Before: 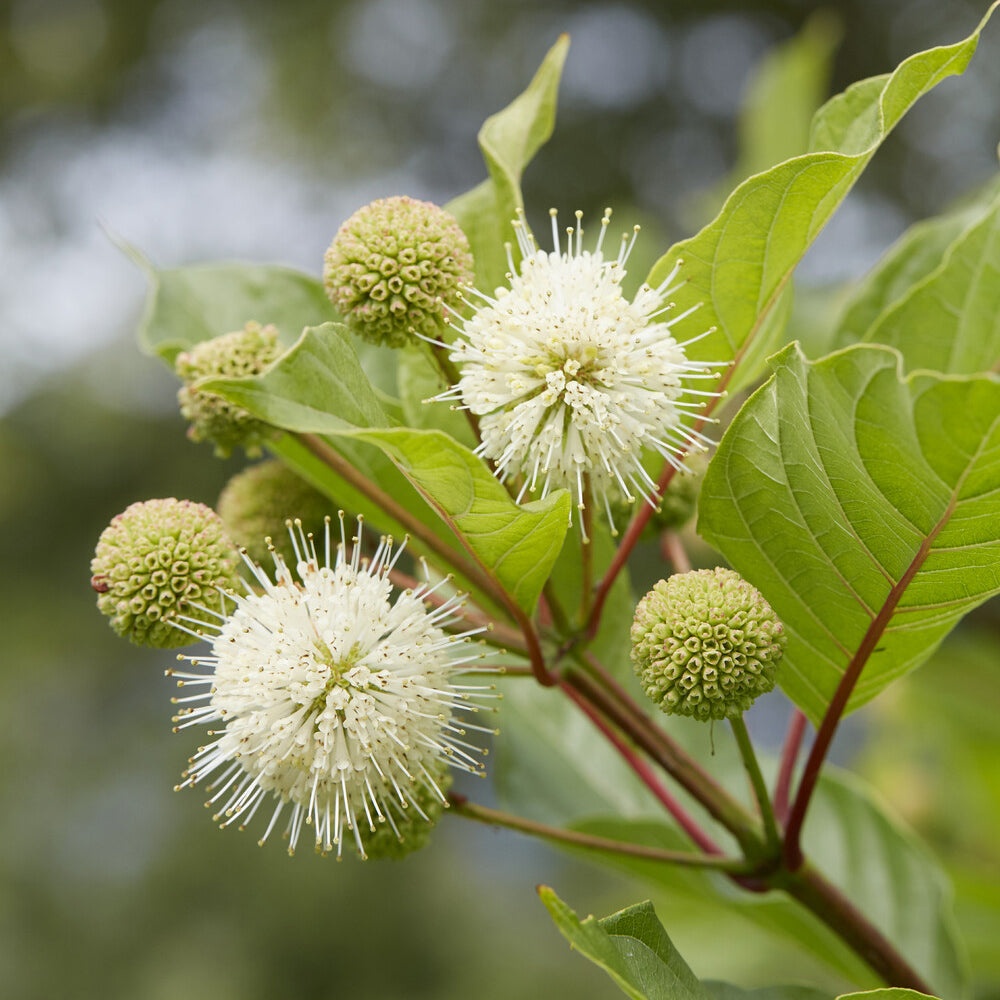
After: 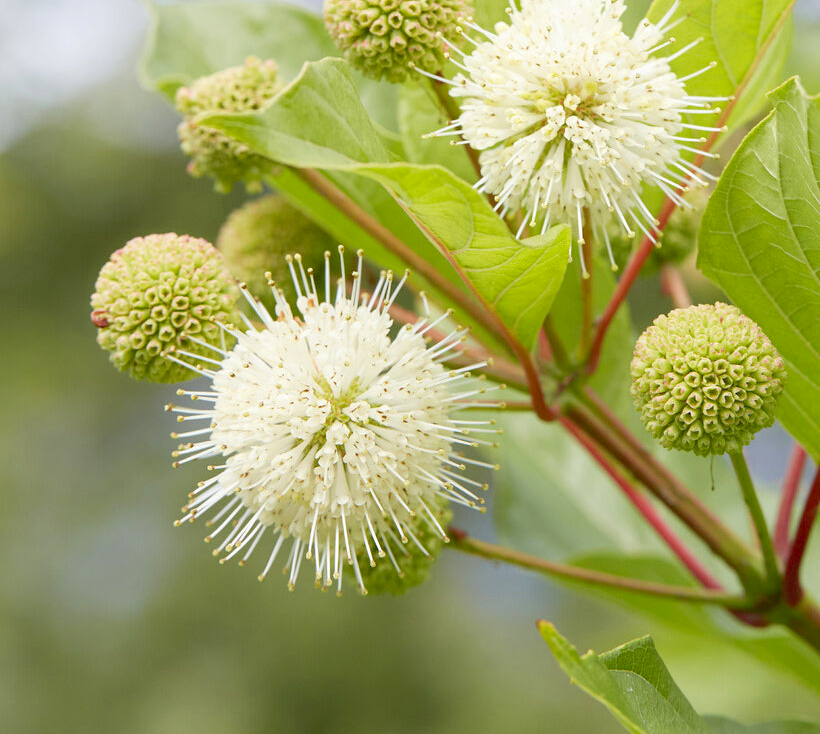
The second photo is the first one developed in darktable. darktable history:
crop: top 26.531%, right 17.959%
levels: levels [0, 0.43, 0.984]
